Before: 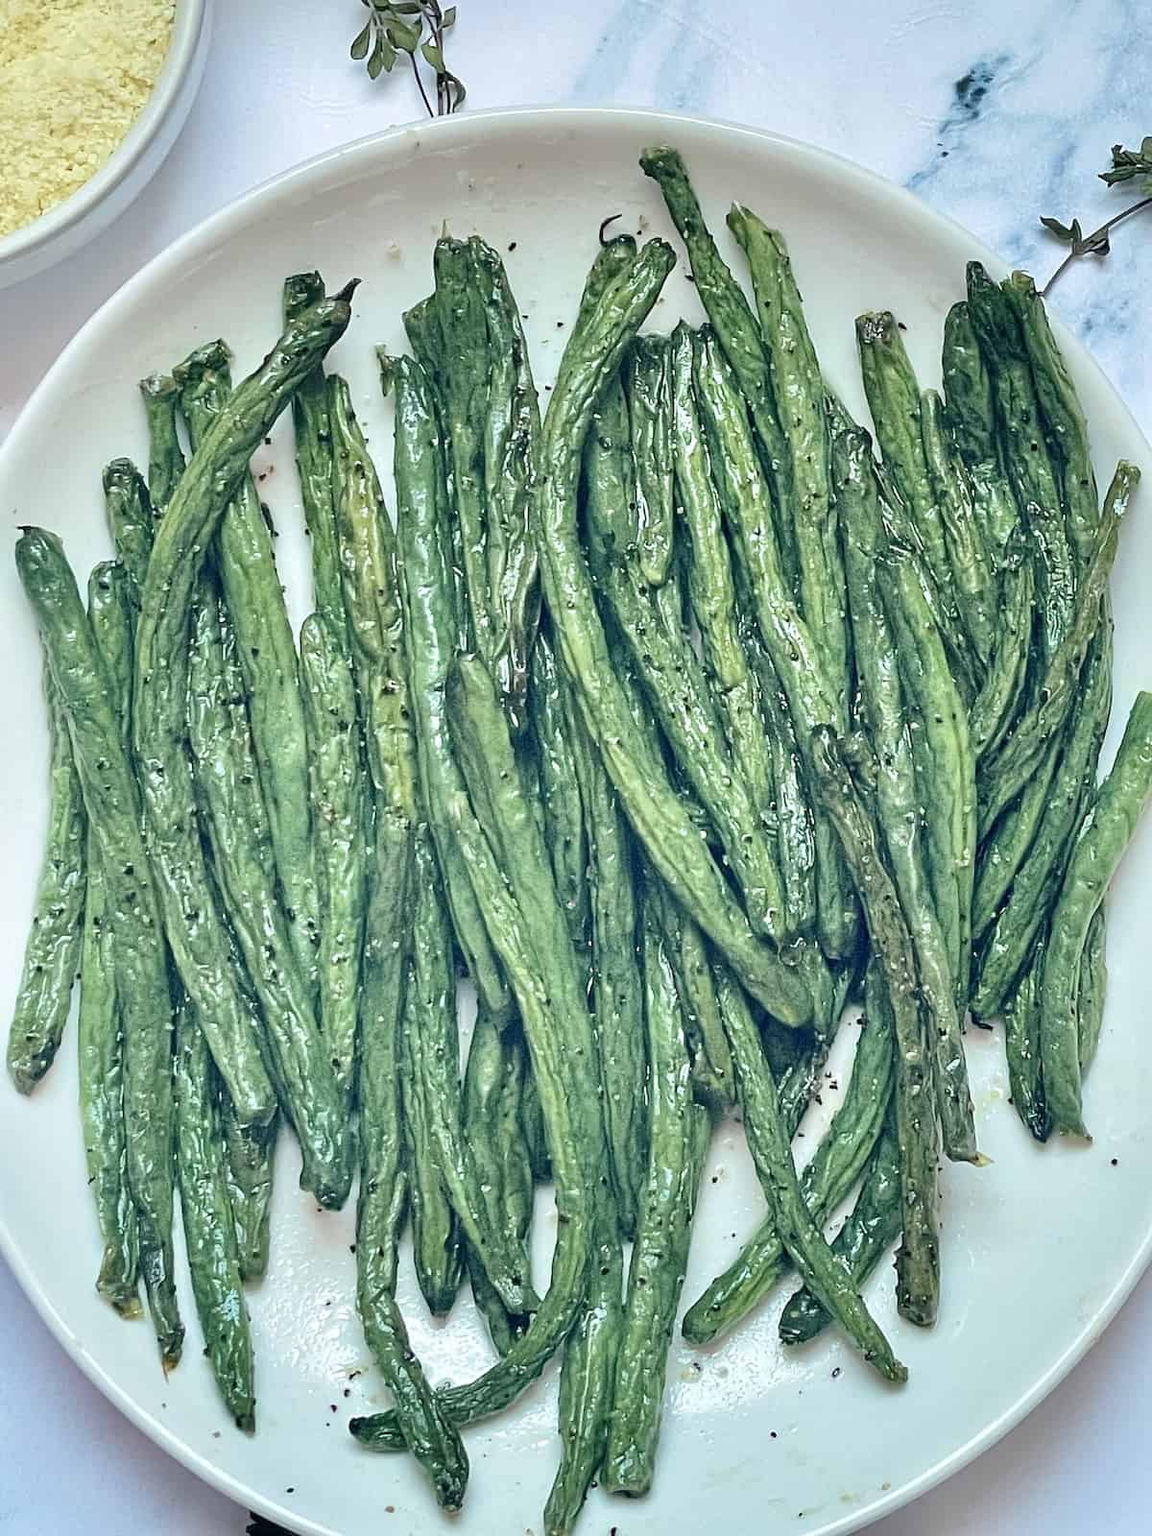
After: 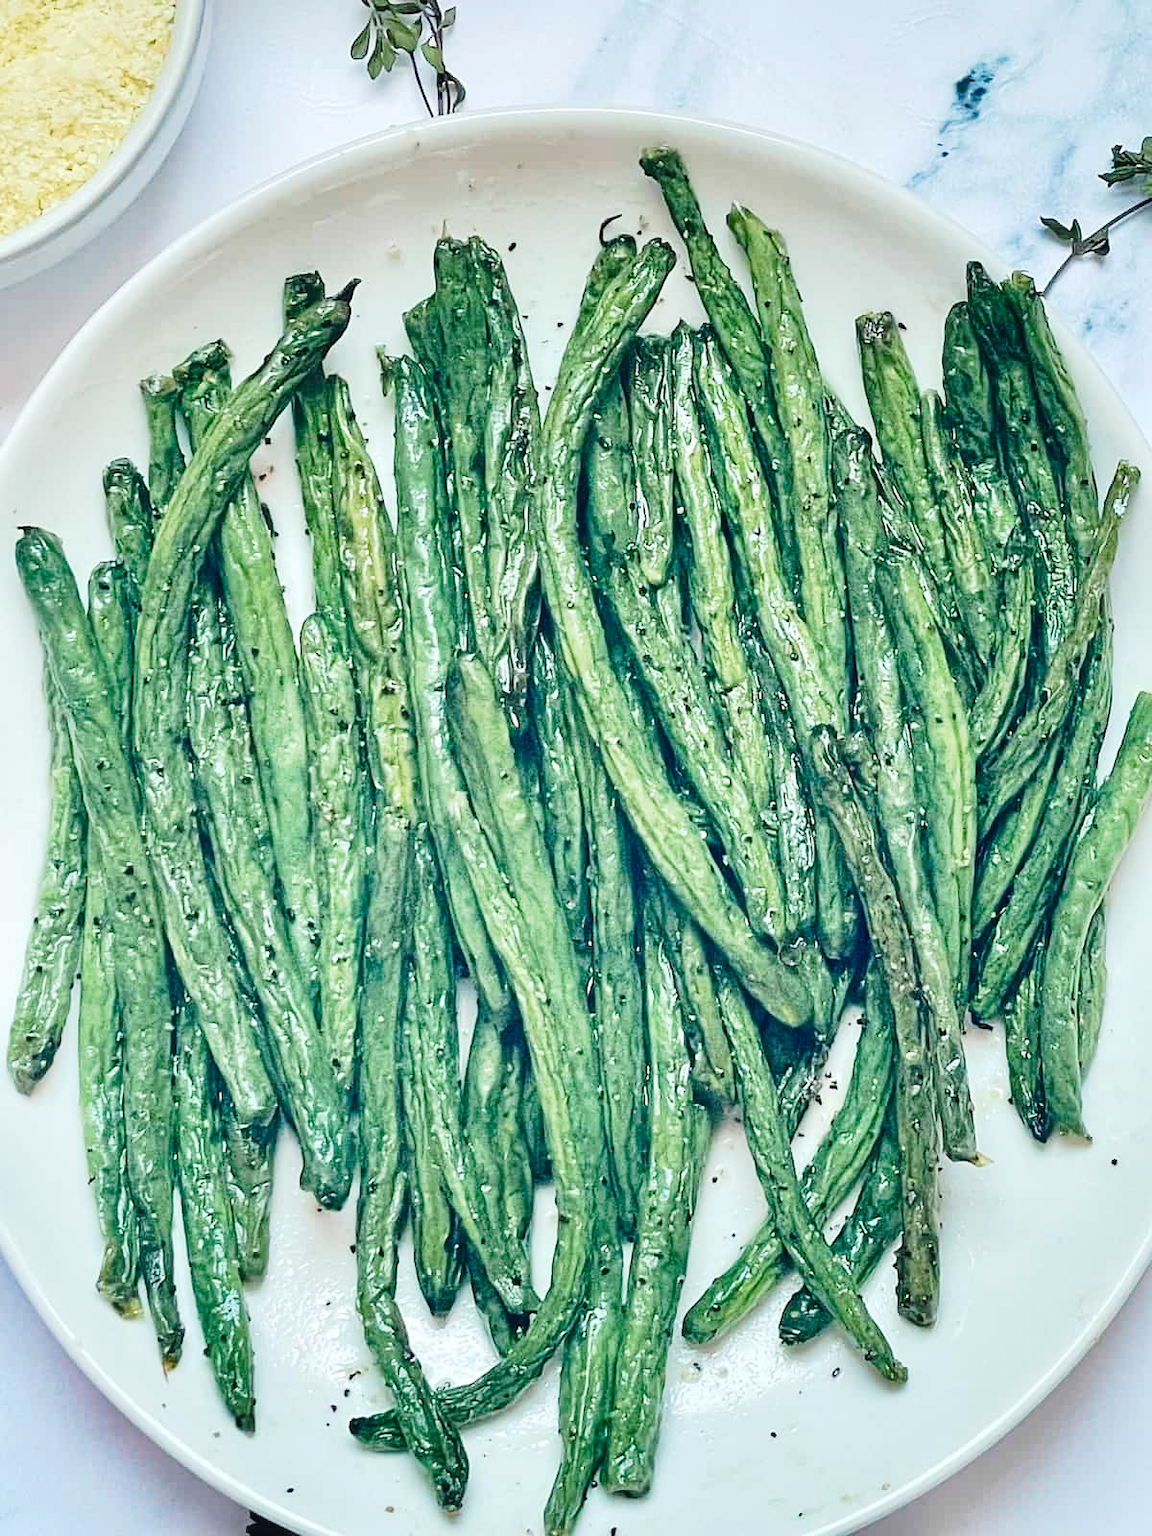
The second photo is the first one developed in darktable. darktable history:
tone curve: curves: ch0 [(0, 0) (0.003, 0.024) (0.011, 0.032) (0.025, 0.041) (0.044, 0.054) (0.069, 0.069) (0.1, 0.09) (0.136, 0.116) (0.177, 0.162) (0.224, 0.213) (0.277, 0.278) (0.335, 0.359) (0.399, 0.447) (0.468, 0.543) (0.543, 0.621) (0.623, 0.717) (0.709, 0.807) (0.801, 0.876) (0.898, 0.934) (1, 1)], preserve colors none
